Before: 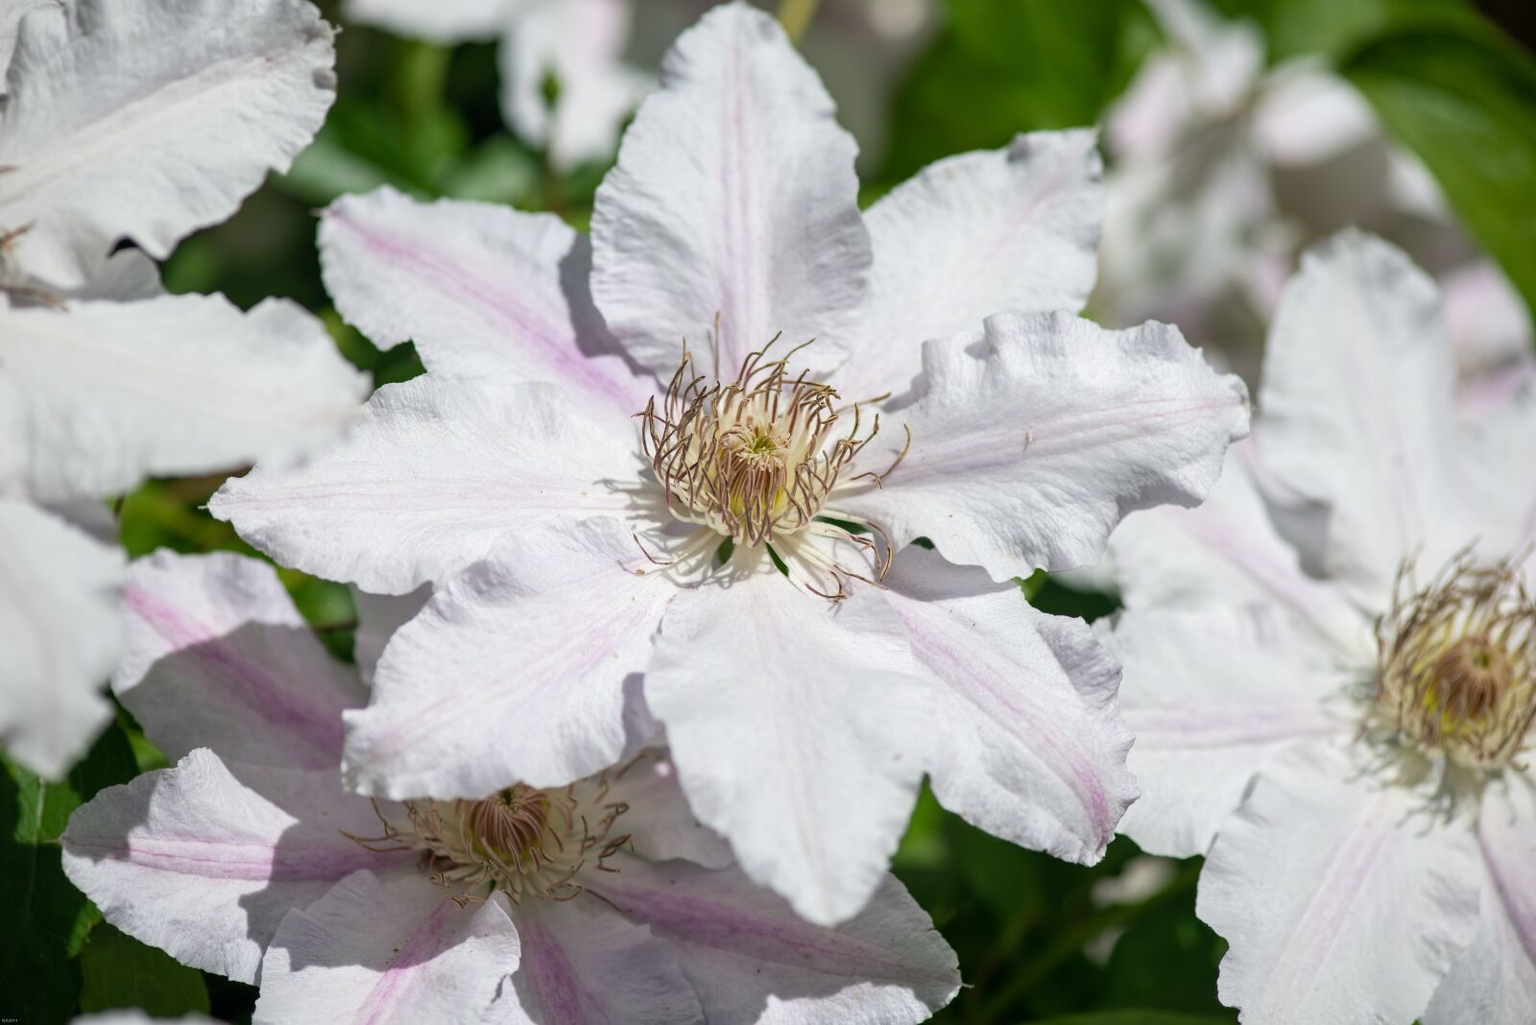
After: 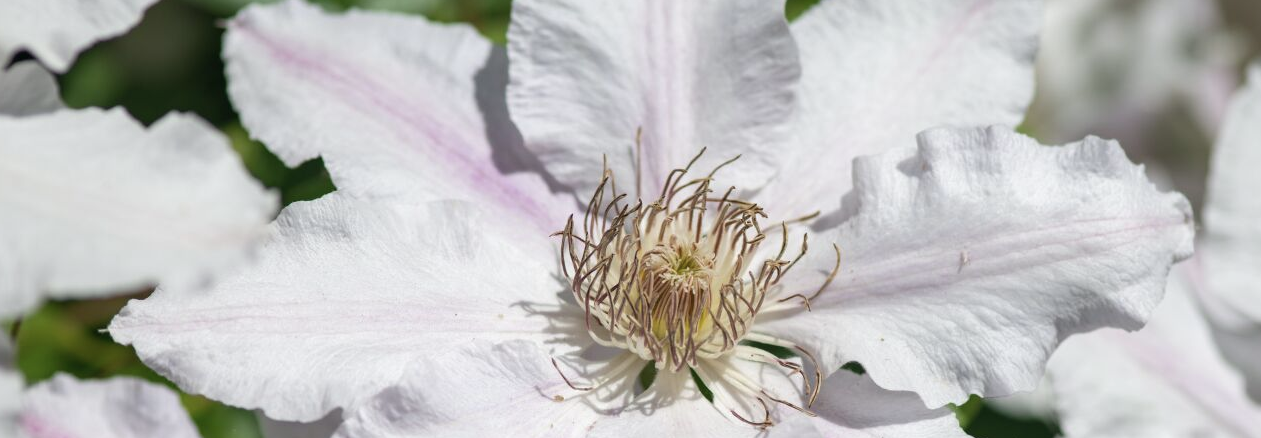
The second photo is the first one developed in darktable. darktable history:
crop: left 6.794%, top 18.59%, right 14.355%, bottom 40.327%
contrast brightness saturation: saturation -0.158
